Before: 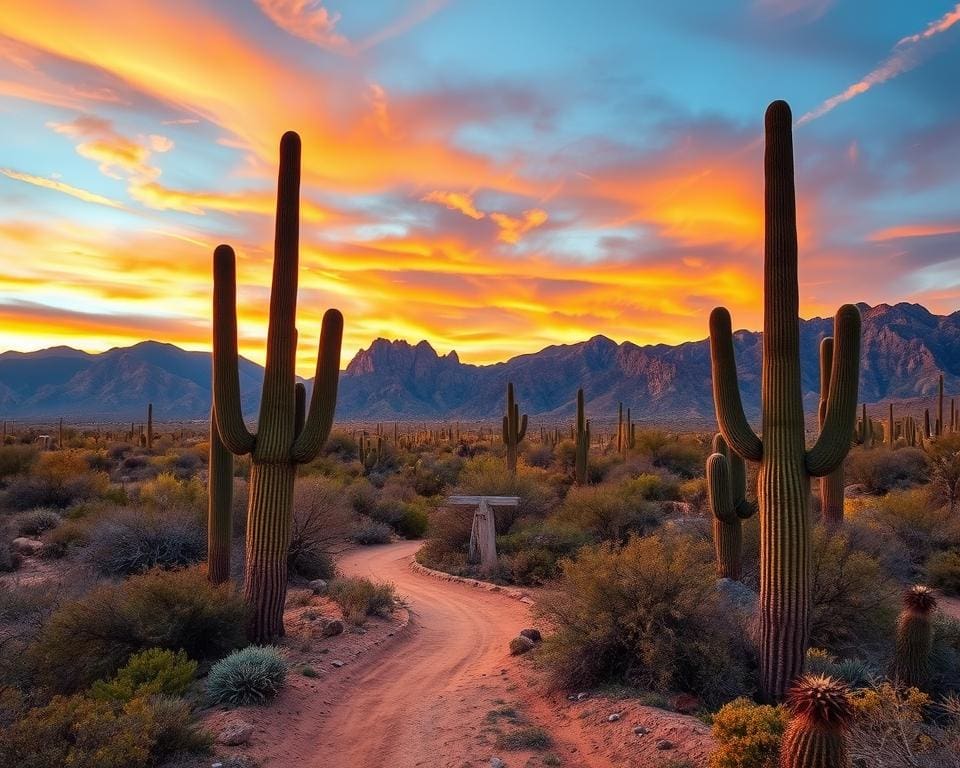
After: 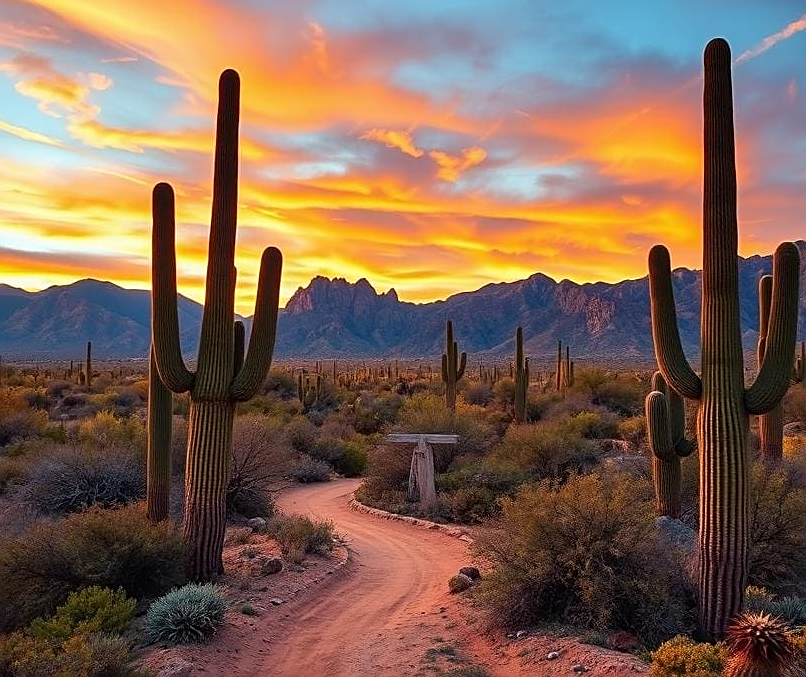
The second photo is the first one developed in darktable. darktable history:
crop: left 6.446%, top 8.188%, right 9.538%, bottom 3.548%
sharpen: amount 0.575
